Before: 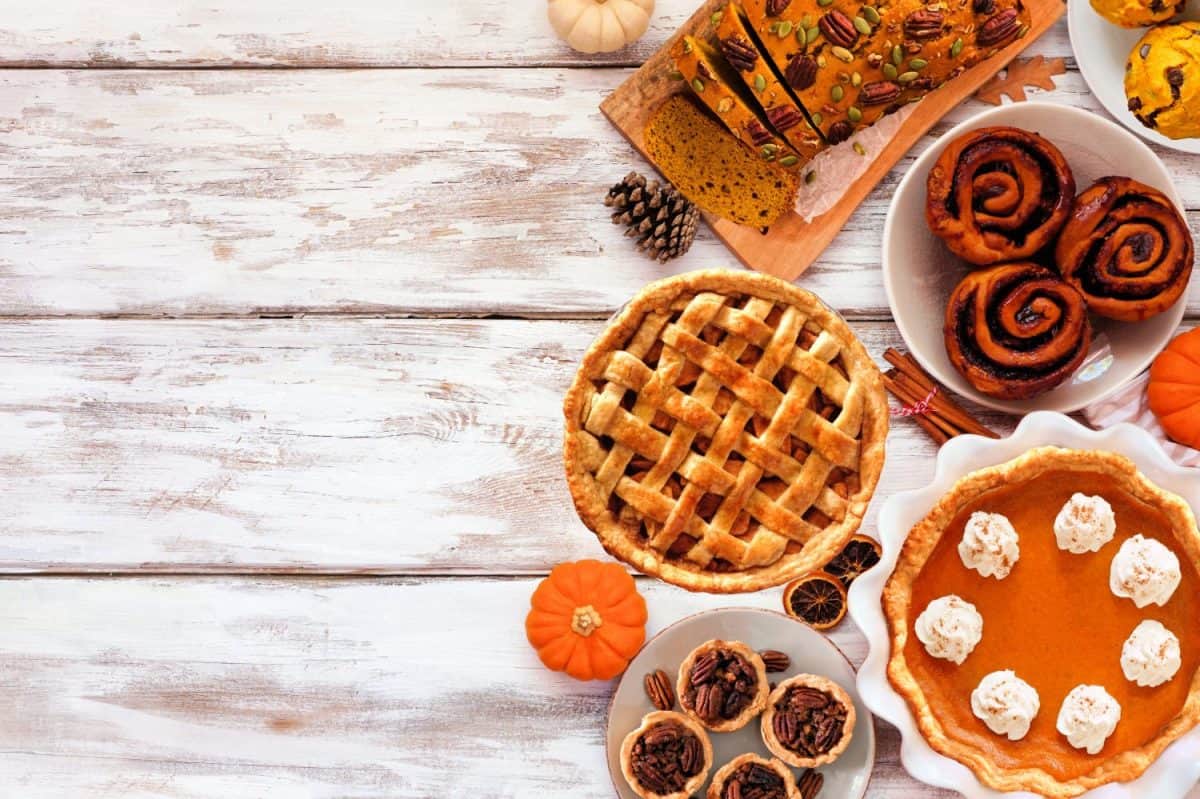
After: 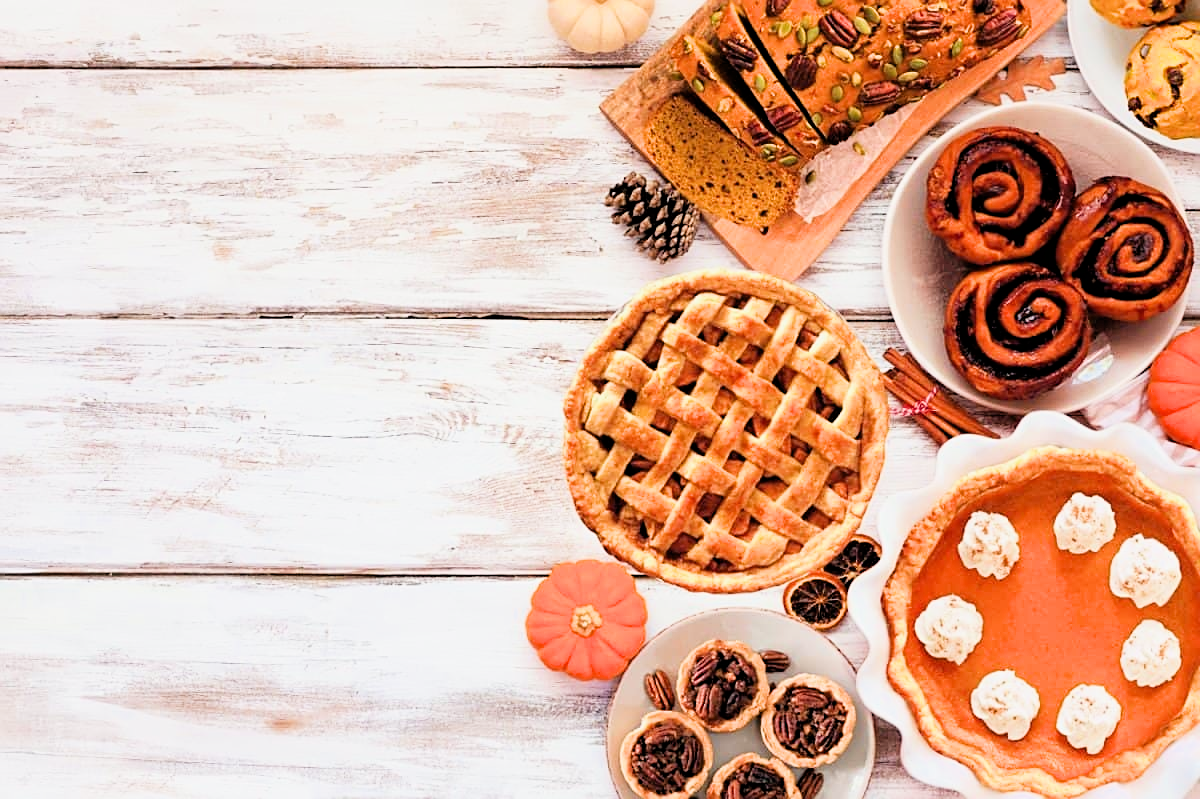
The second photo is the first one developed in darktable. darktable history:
sharpen: on, module defaults
exposure: exposure 0.743 EV, compensate highlight preservation false
filmic rgb: black relative exposure -7.76 EV, white relative exposure 4.37 EV, hardness 3.75, latitude 49.37%, contrast 1.1
